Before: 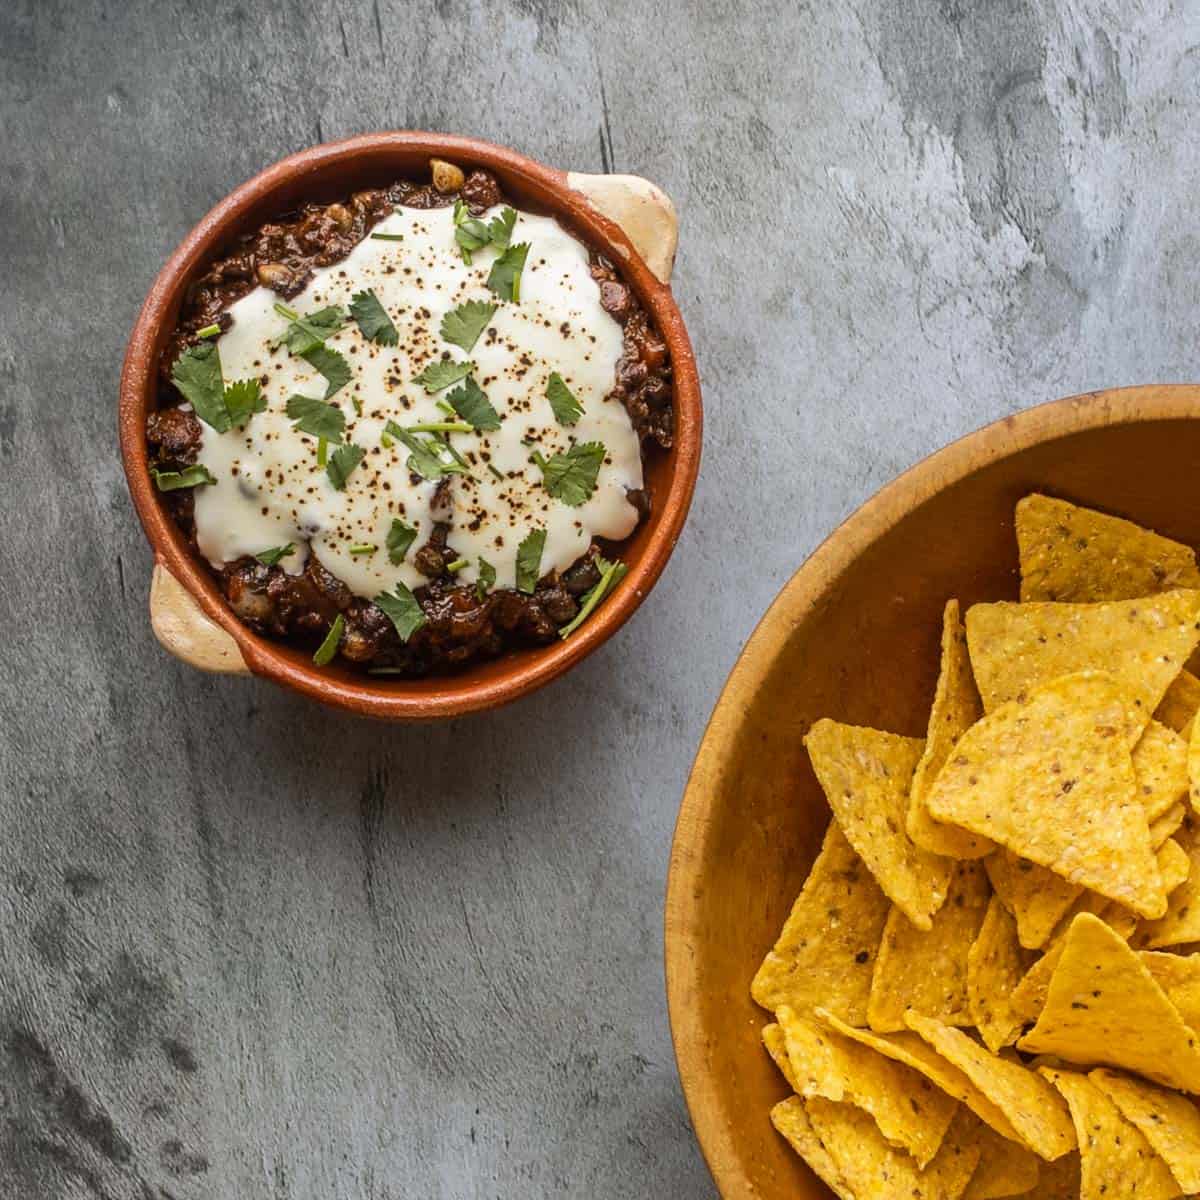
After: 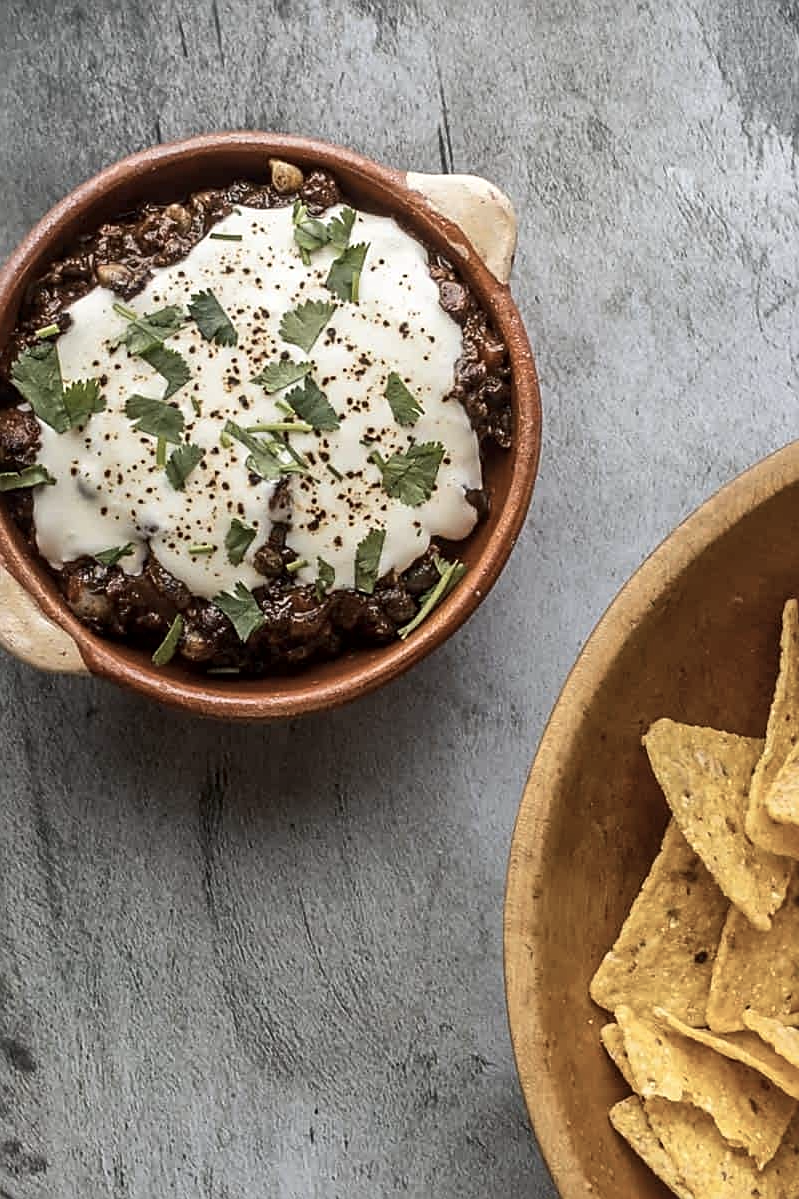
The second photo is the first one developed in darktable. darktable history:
sharpen: on, module defaults
local contrast: mode bilateral grid, contrast 21, coarseness 51, detail 120%, midtone range 0.2
crop and rotate: left 13.441%, right 19.945%
contrast brightness saturation: contrast 0.103, saturation -0.366
